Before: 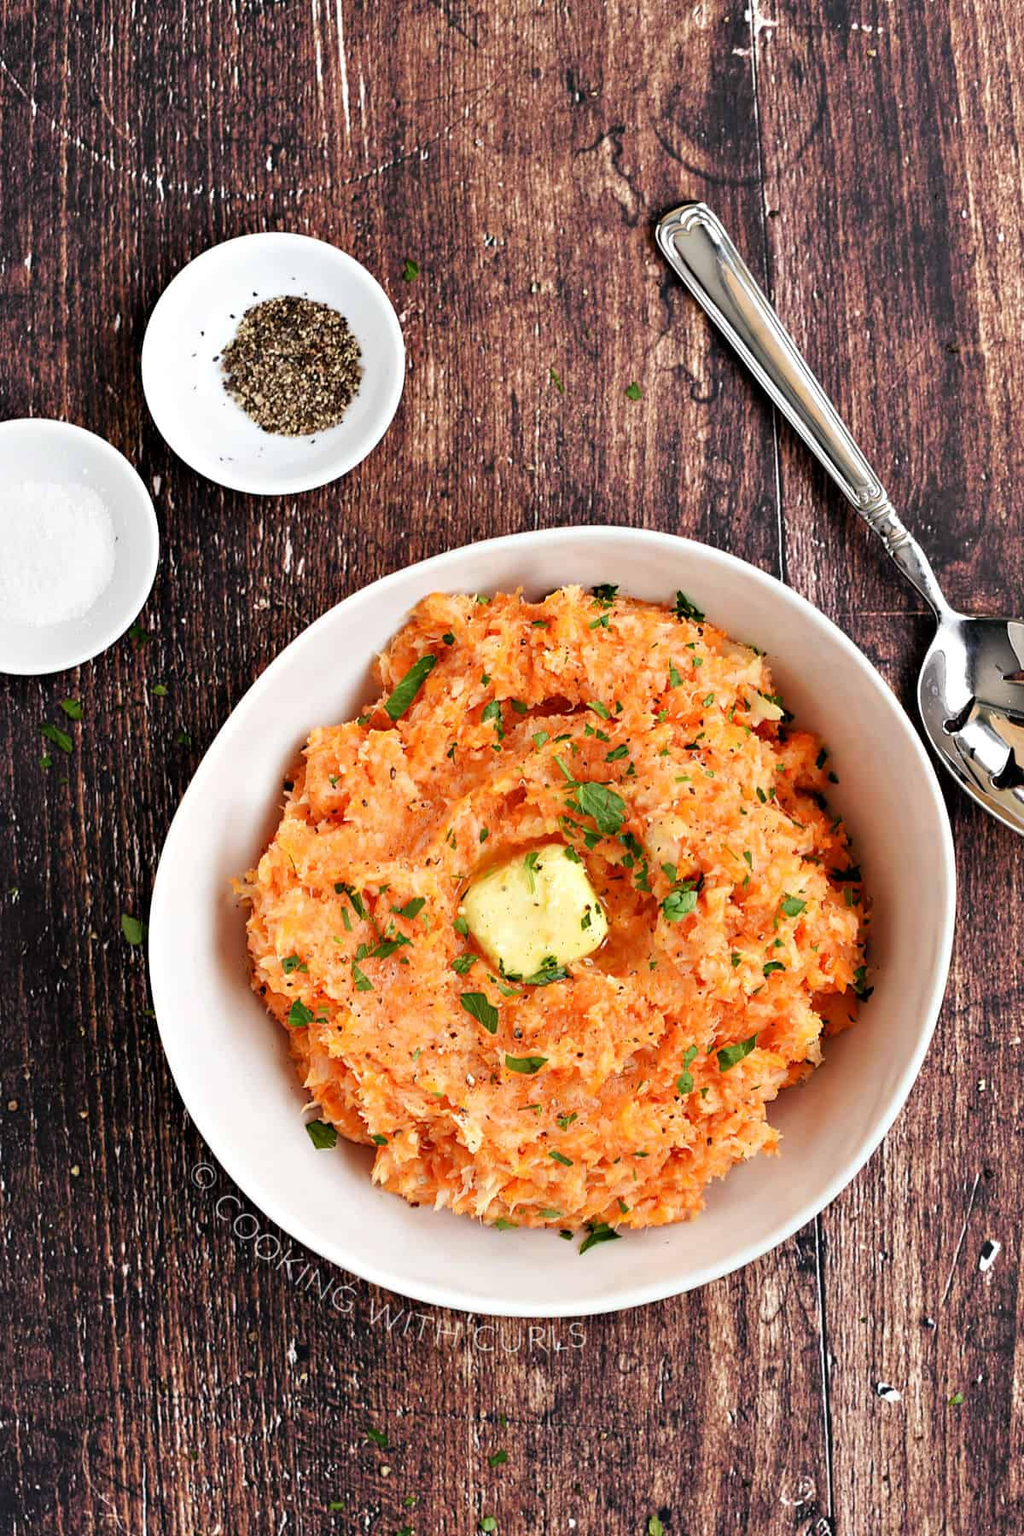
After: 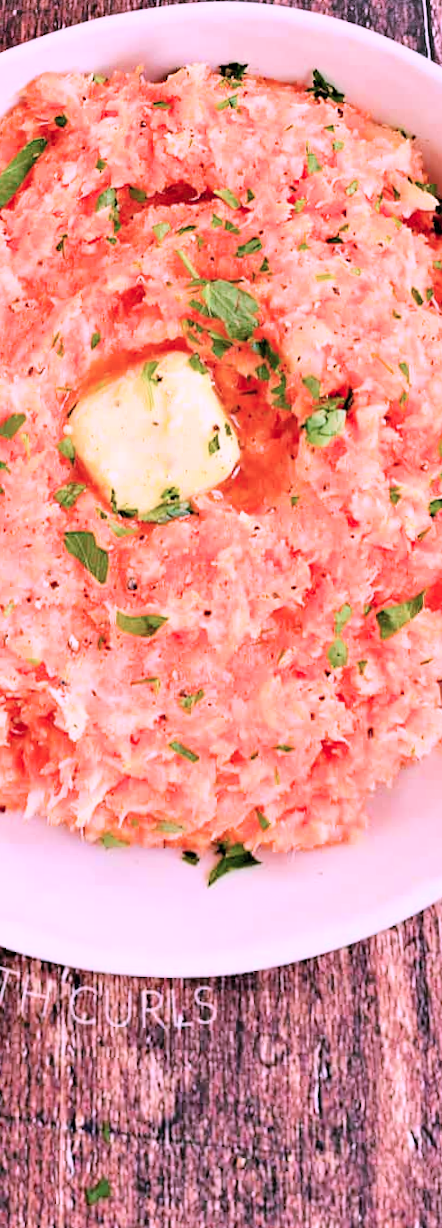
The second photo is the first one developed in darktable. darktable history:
rotate and perspective: rotation 0.72°, lens shift (vertical) -0.352, lens shift (horizontal) -0.051, crop left 0.152, crop right 0.859, crop top 0.019, crop bottom 0.964
crop: left 35.432%, top 26.233%, right 20.145%, bottom 3.432%
filmic rgb: black relative exposure -7.65 EV, white relative exposure 4.56 EV, hardness 3.61, color science v6 (2022)
color correction: highlights a* 15.46, highlights b* -20.56
contrast brightness saturation: saturation -0.04
exposure: black level correction 0.001, exposure 1.129 EV, compensate exposure bias true, compensate highlight preservation false
